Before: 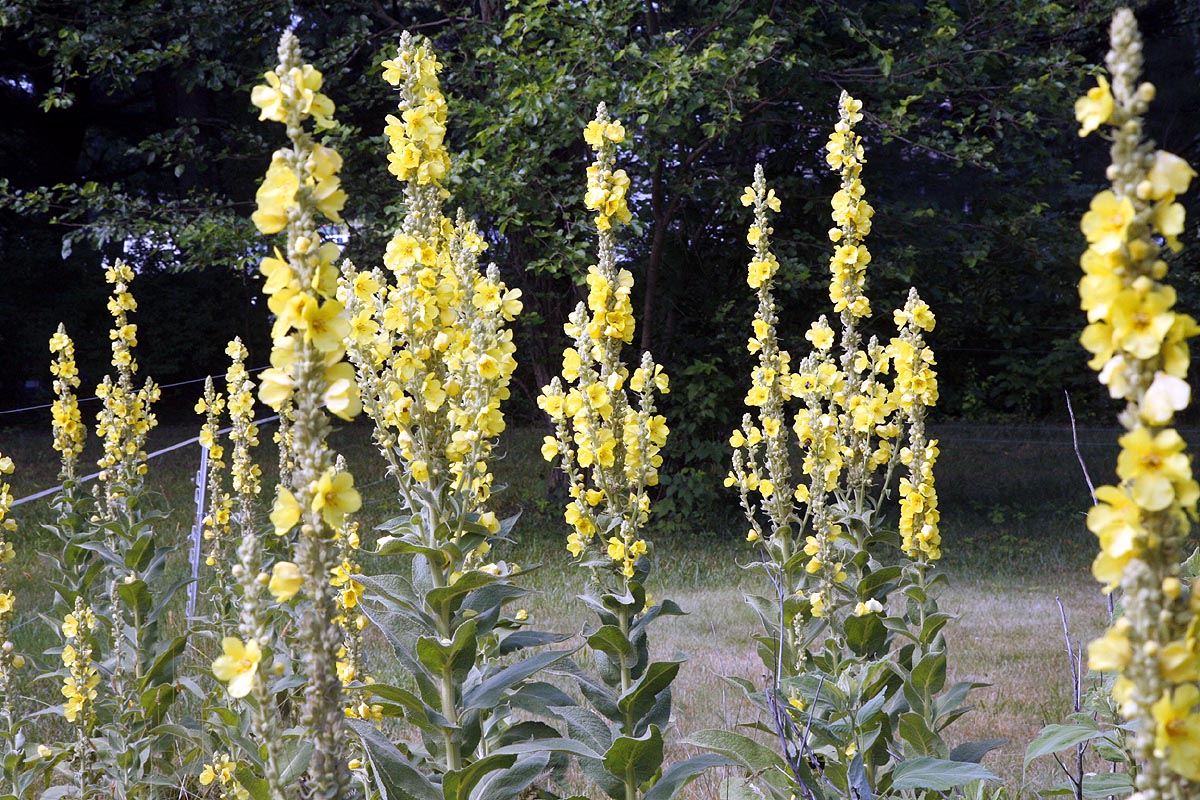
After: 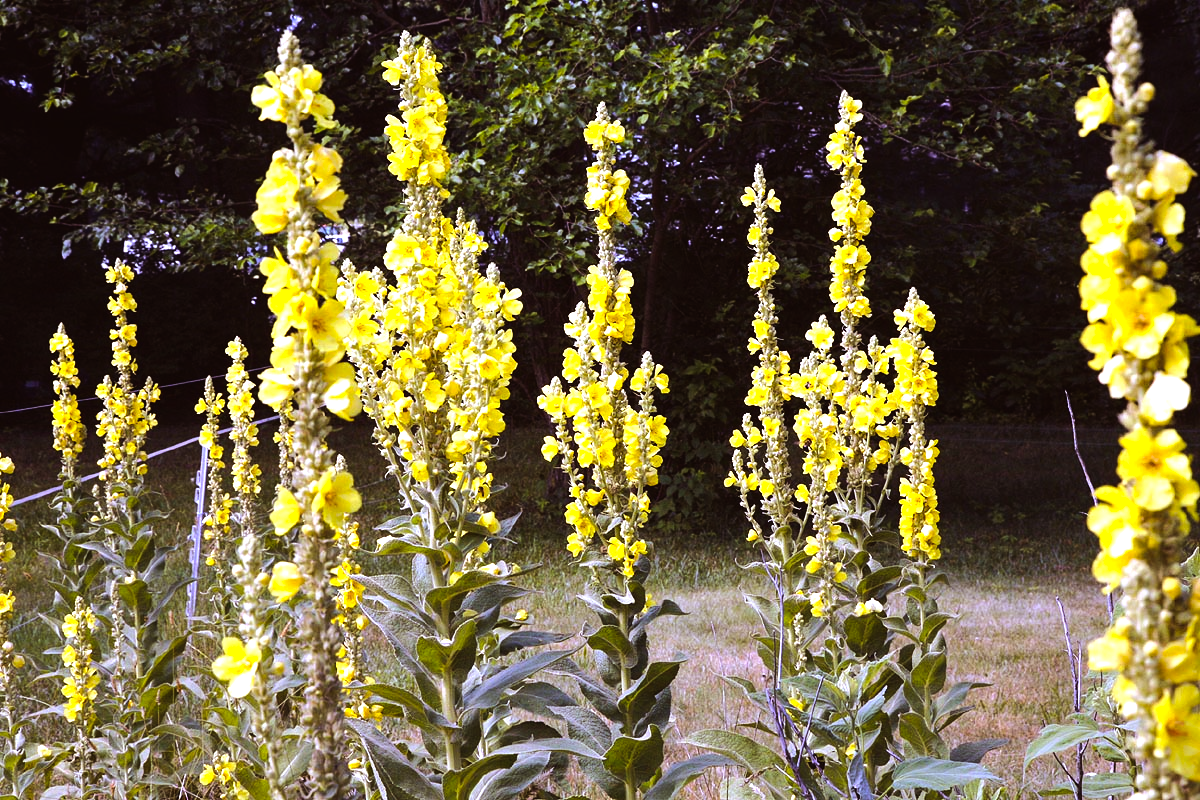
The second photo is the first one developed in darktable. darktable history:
color balance rgb: global offset › luminance 0.71%, perceptual saturation grading › global saturation -11.5%, perceptual brilliance grading › highlights 17.77%, perceptual brilliance grading › mid-tones 31.71%, perceptual brilliance grading › shadows -31.01%, global vibrance 50%
rgb levels: mode RGB, independent channels, levels [[0, 0.5, 1], [0, 0.521, 1], [0, 0.536, 1]]
